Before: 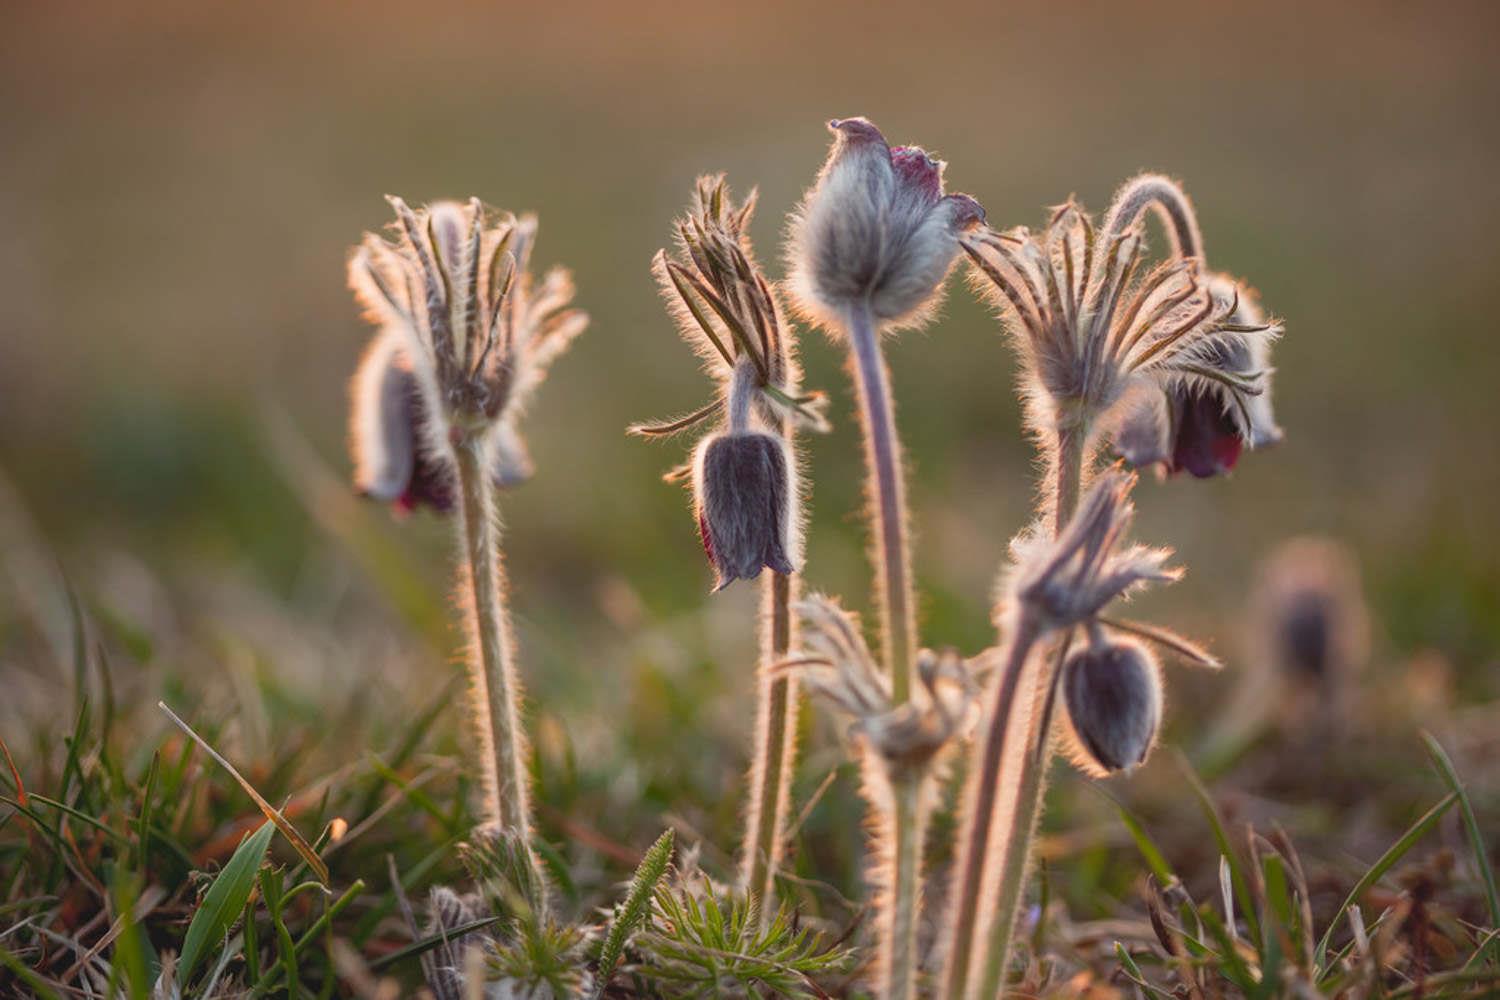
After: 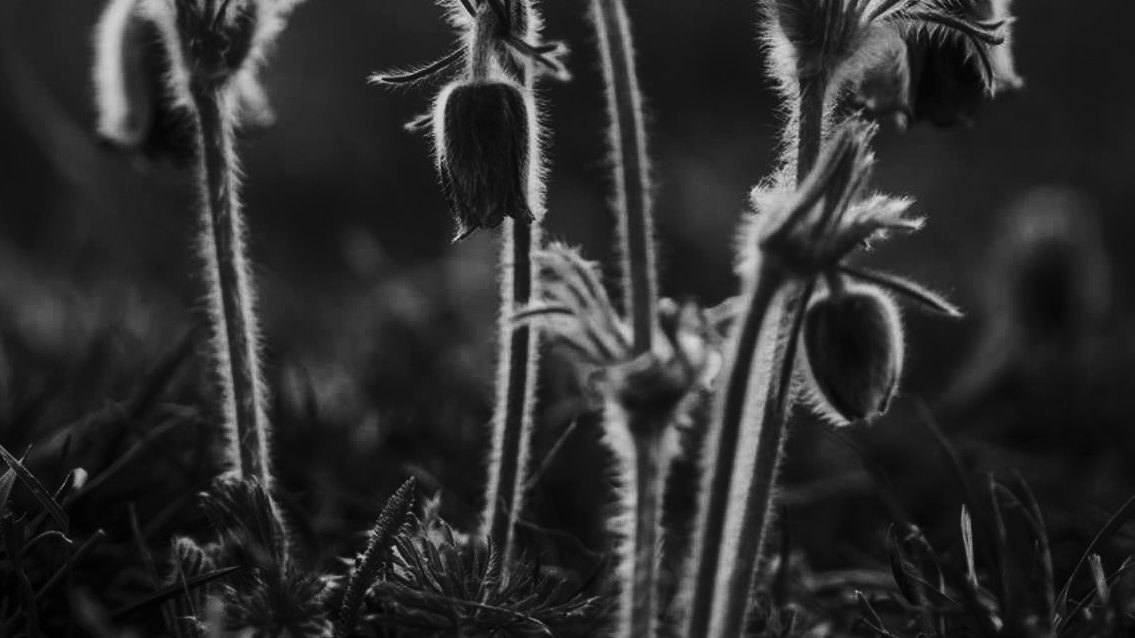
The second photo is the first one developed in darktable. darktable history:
local contrast: detail 110%
crop and rotate: left 17.299%, top 35.115%, right 7.015%, bottom 1.024%
color balance: mode lift, gamma, gain (sRGB), lift [0.997, 0.979, 1.021, 1.011], gamma [1, 1.084, 0.916, 0.998], gain [1, 0.87, 1.13, 1.101], contrast 4.55%, contrast fulcrum 38.24%, output saturation 104.09%
tone curve: curves: ch0 [(0, 0) (0.003, 0.002) (0.011, 0.009) (0.025, 0.02) (0.044, 0.034) (0.069, 0.046) (0.1, 0.062) (0.136, 0.083) (0.177, 0.119) (0.224, 0.162) (0.277, 0.216) (0.335, 0.282) (0.399, 0.365) (0.468, 0.457) (0.543, 0.541) (0.623, 0.624) (0.709, 0.713) (0.801, 0.797) (0.898, 0.889) (1, 1)], preserve colors none
contrast brightness saturation: contrast -0.03, brightness -0.59, saturation -1
haze removal: strength -0.1, adaptive false
color calibration: output gray [0.253, 0.26, 0.487, 0], gray › normalize channels true, illuminant same as pipeline (D50), adaptation XYZ, x 0.346, y 0.359, gamut compression 0
base curve: curves: ch0 [(0, 0) (0.666, 0.806) (1, 1)]
